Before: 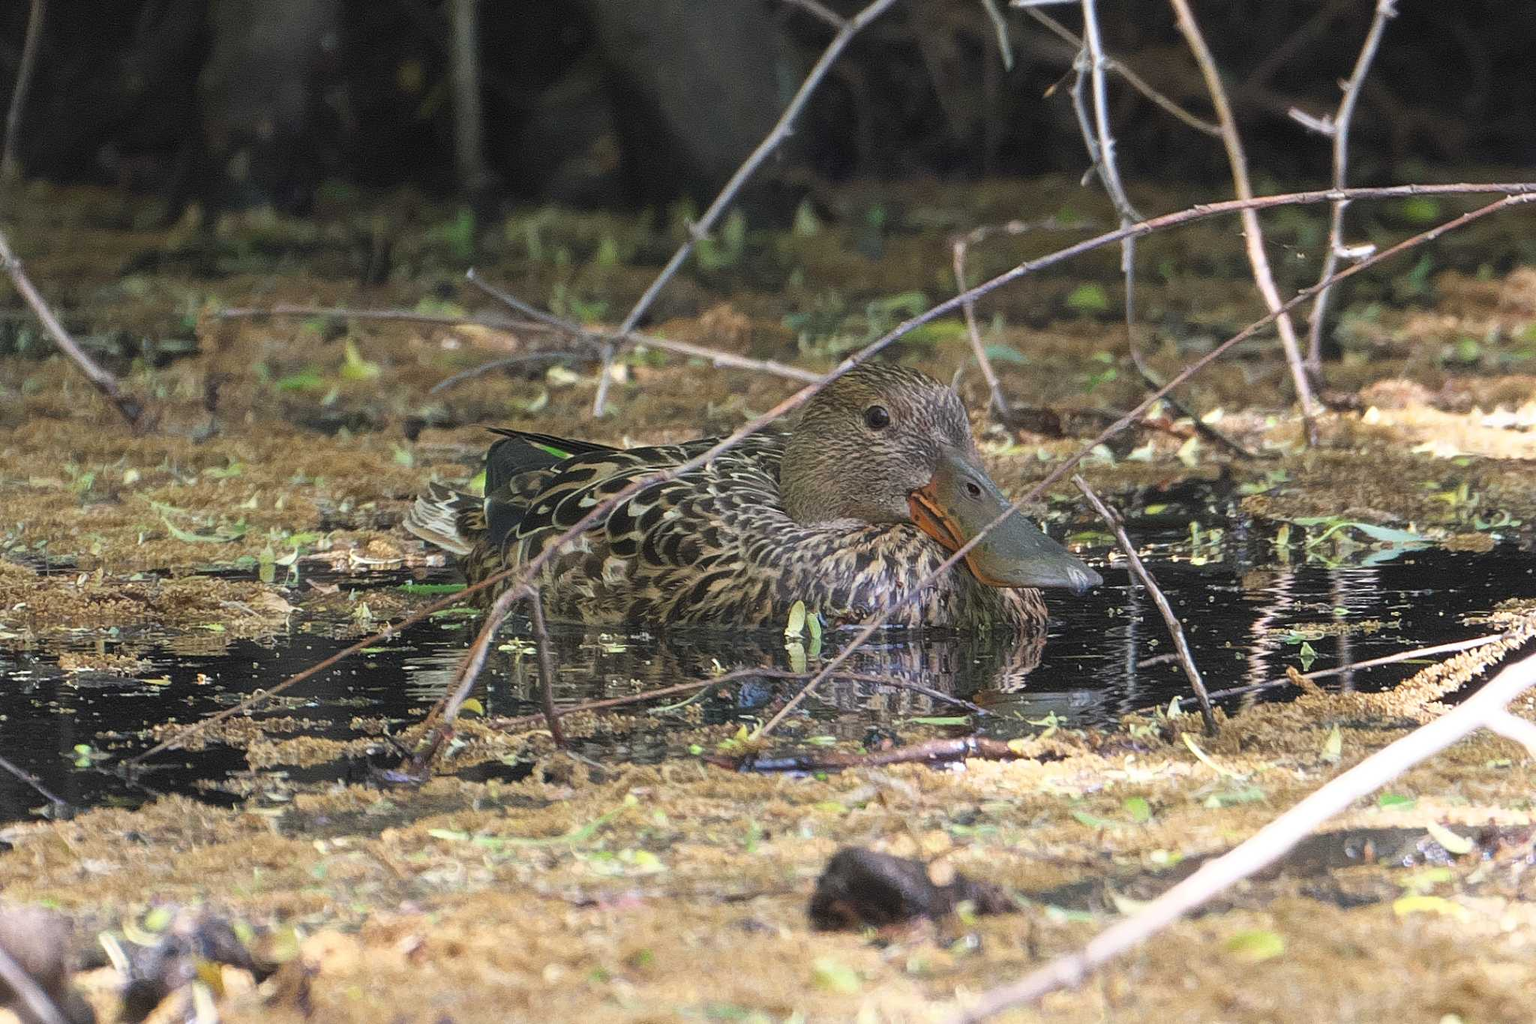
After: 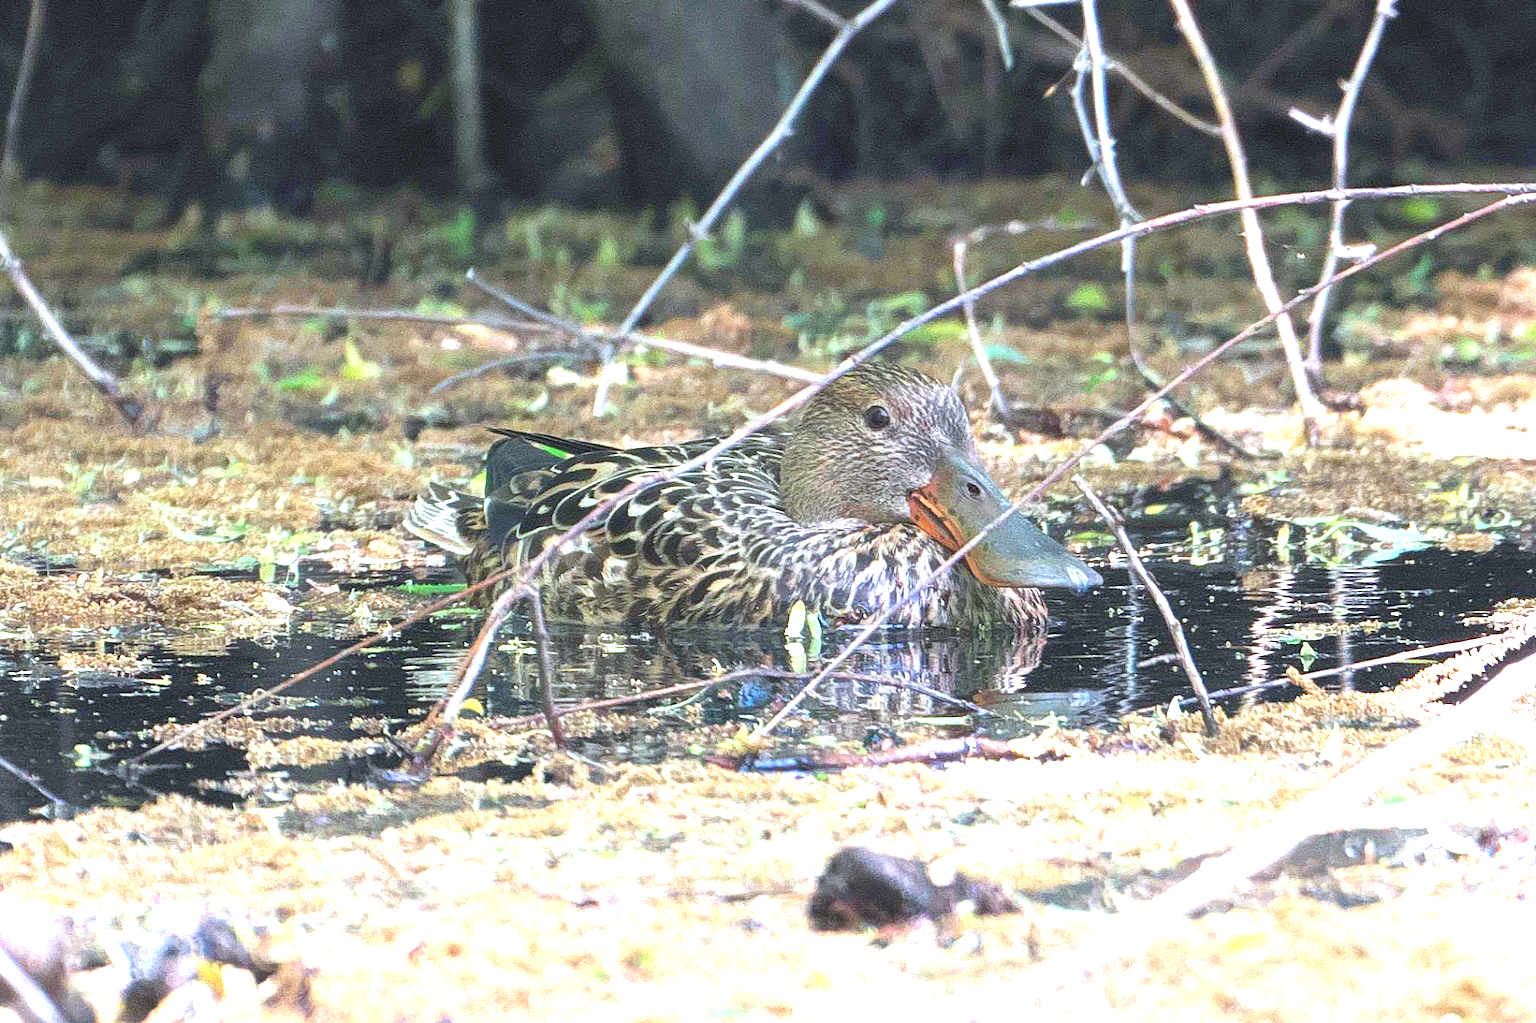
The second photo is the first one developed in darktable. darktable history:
exposure: black level correction 0, exposure 1.45 EV, compensate exposure bias true, compensate highlight preservation false
color calibration: output R [0.972, 0.068, -0.094, 0], output G [-0.178, 1.216, -0.086, 0], output B [0.095, -0.136, 0.98, 0], illuminant custom, x 0.371, y 0.381, temperature 4283.16 K
